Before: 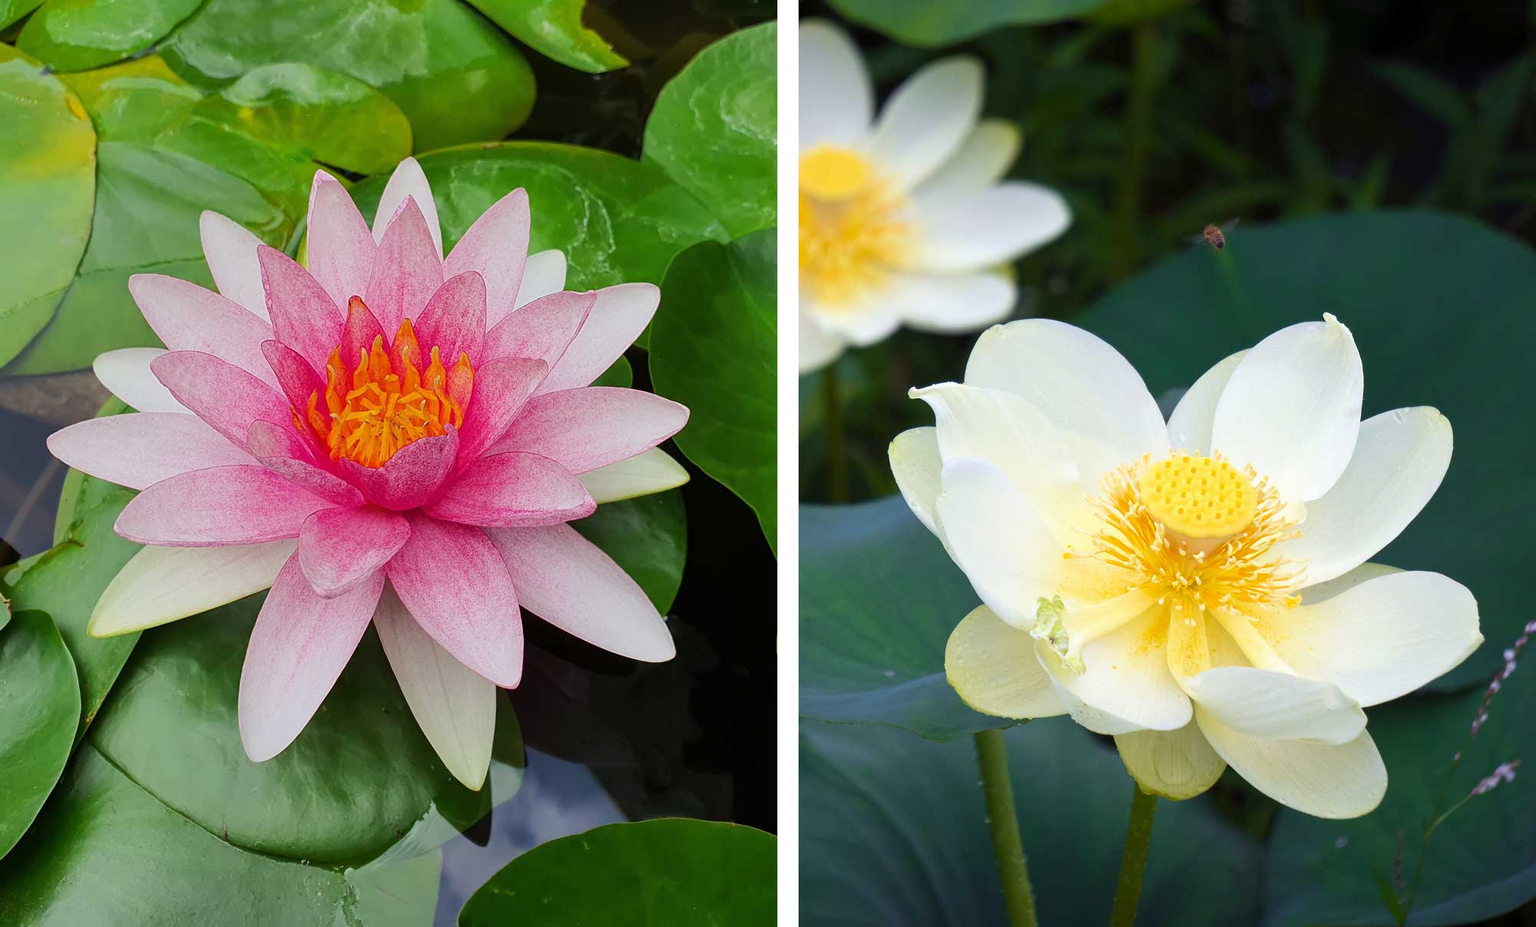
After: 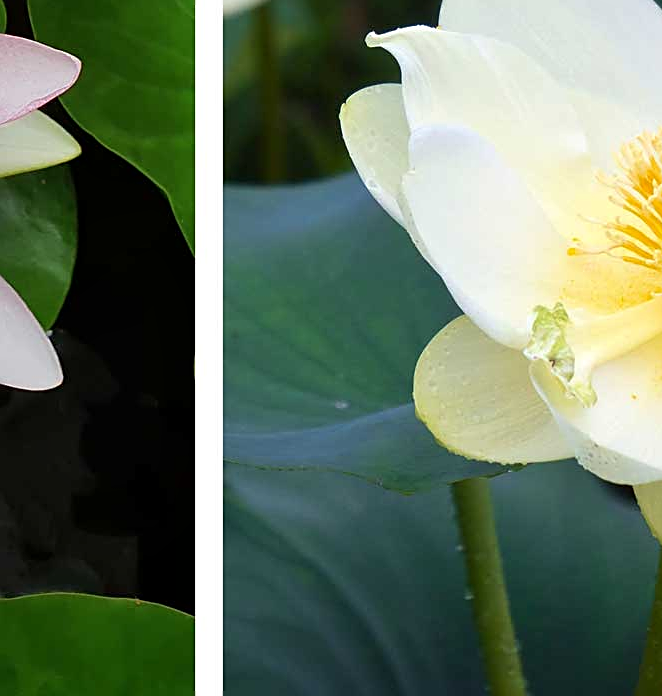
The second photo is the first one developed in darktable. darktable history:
crop: left 40.878%, top 39.176%, right 25.993%, bottom 3.081%
sharpen: on, module defaults
local contrast: mode bilateral grid, contrast 20, coarseness 50, detail 120%, midtone range 0.2
